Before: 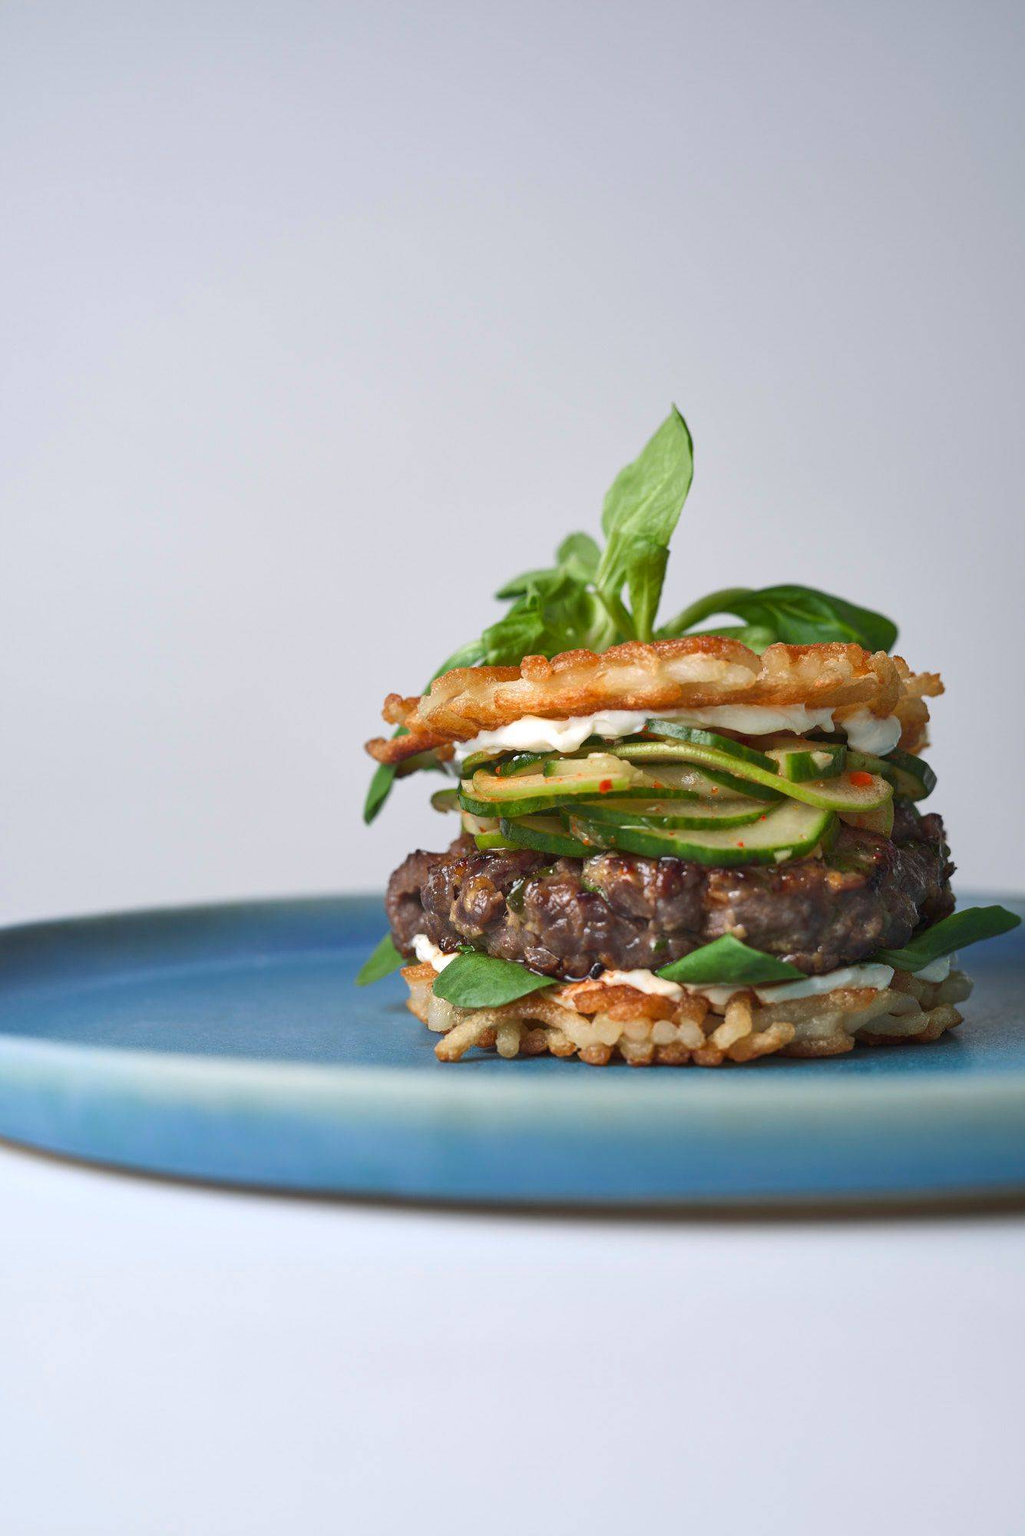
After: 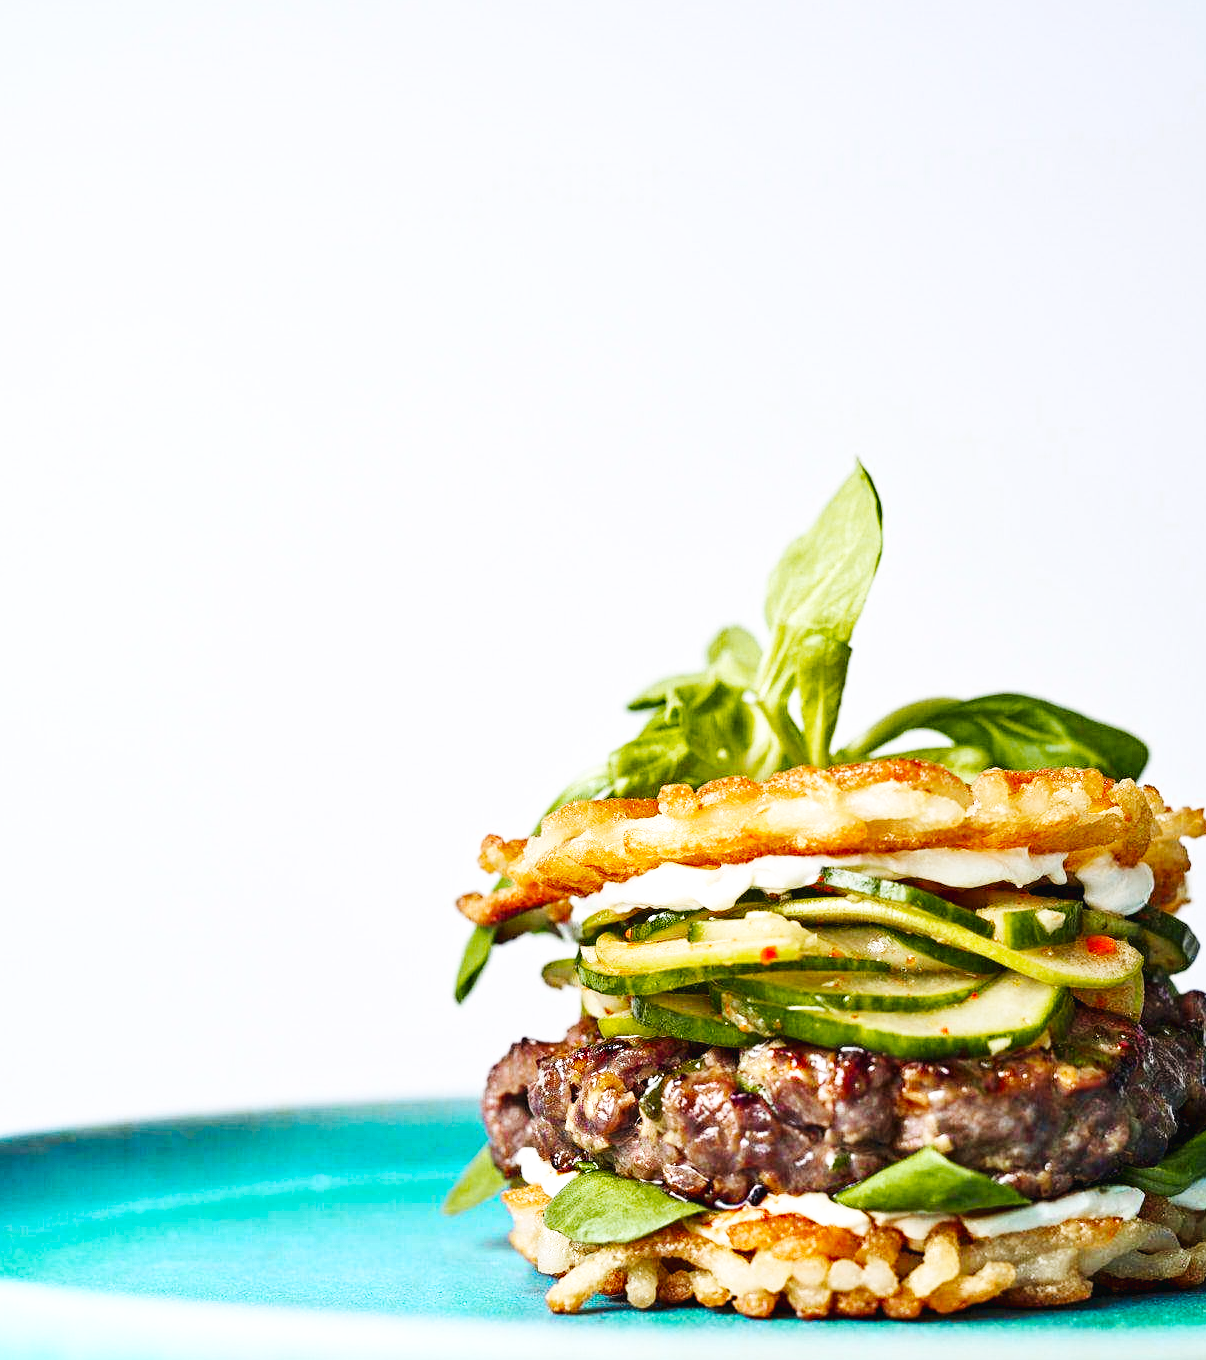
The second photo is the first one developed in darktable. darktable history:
contrast equalizer: octaves 7, y [[0.502, 0.517, 0.543, 0.576, 0.611, 0.631], [0.5 ×6], [0.5 ×6], [0 ×6], [0 ×6]]
color zones: curves: ch0 [(0.254, 0.492) (0.724, 0.62)]; ch1 [(0.25, 0.528) (0.719, 0.796)]; ch2 [(0, 0.472) (0.25, 0.5) (0.73, 0.184)]
base curve: curves: ch0 [(0, 0.003) (0.001, 0.002) (0.006, 0.004) (0.02, 0.022) (0.048, 0.086) (0.094, 0.234) (0.162, 0.431) (0.258, 0.629) (0.385, 0.8) (0.548, 0.918) (0.751, 0.988) (1, 1)], preserve colors none
crop: left 1.509%, top 3.452%, right 7.696%, bottom 28.452%
